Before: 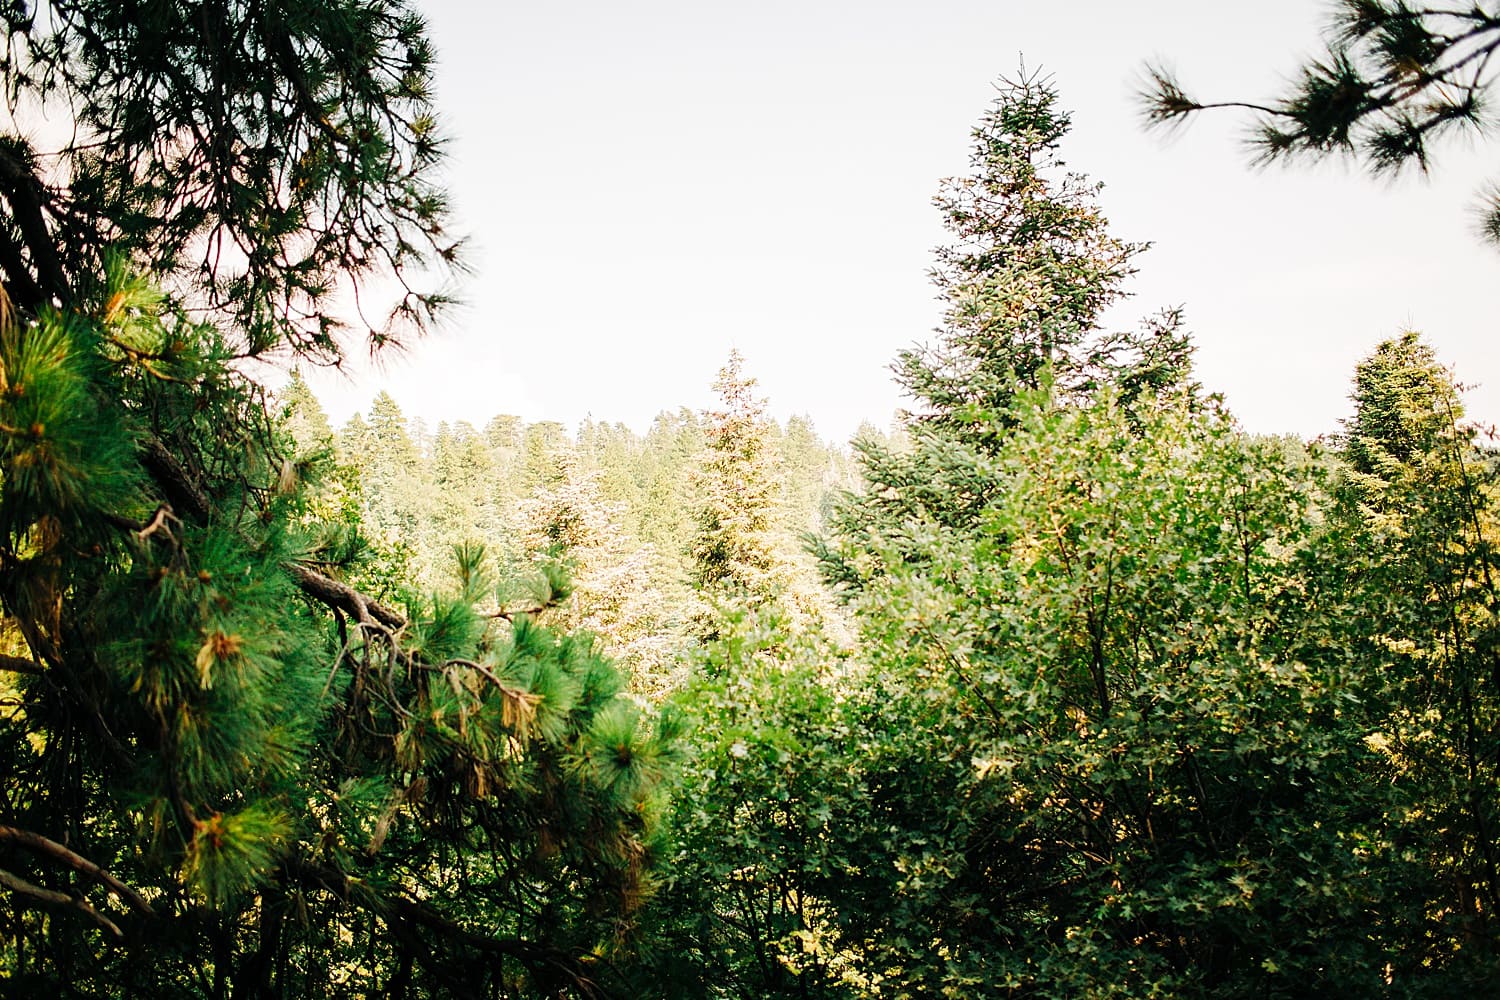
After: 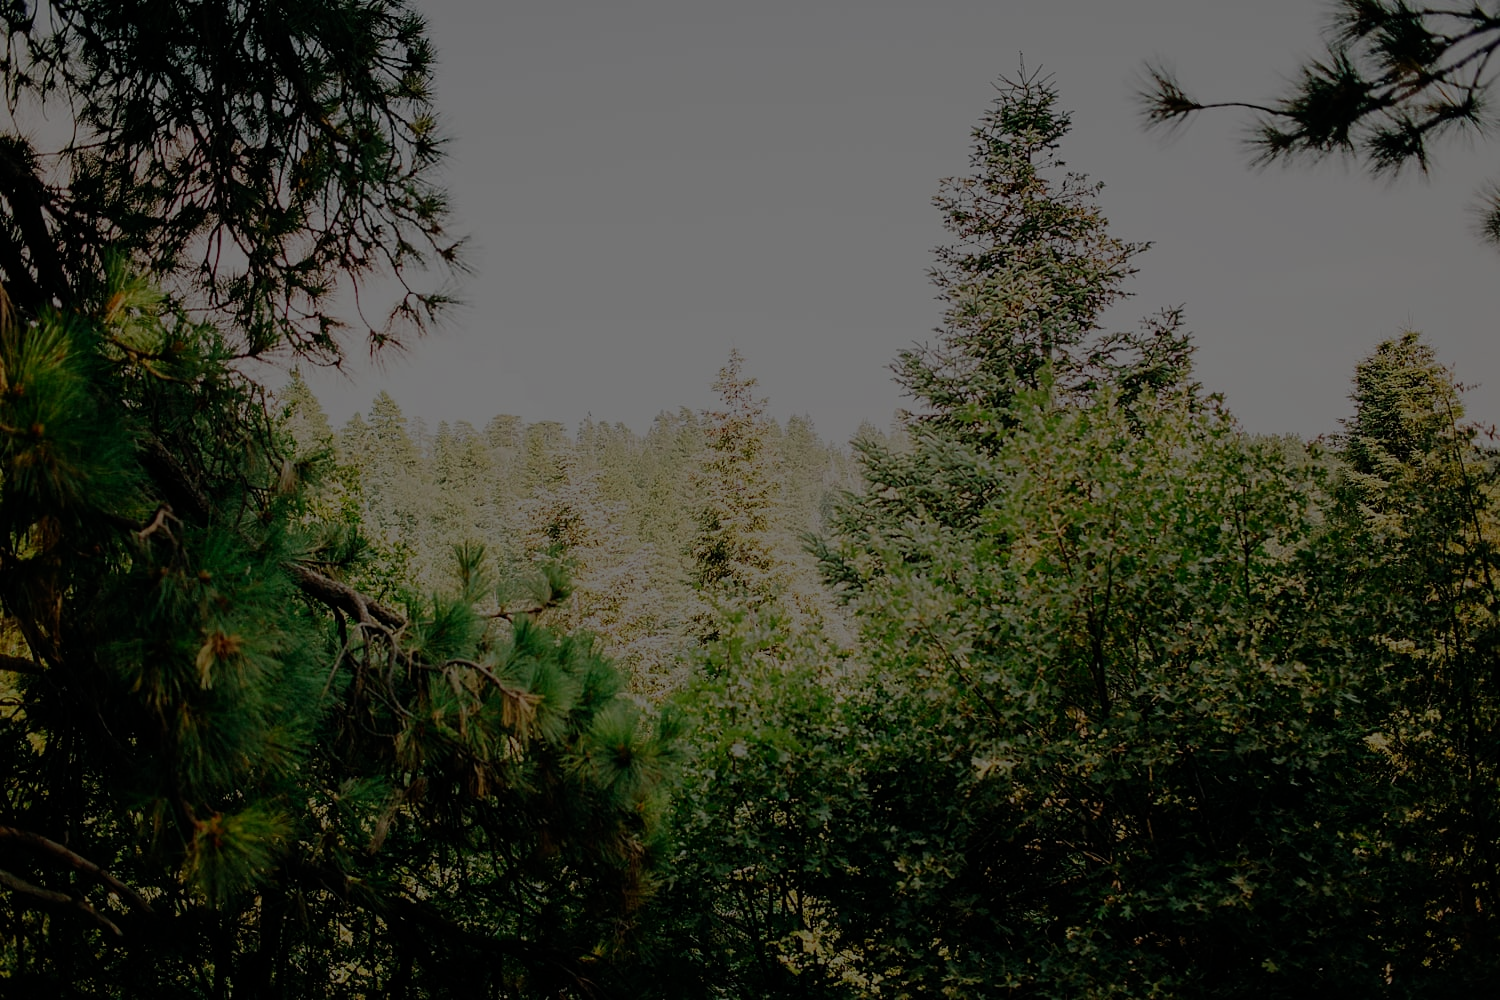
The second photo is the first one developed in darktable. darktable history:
exposure: exposure -2.446 EV
